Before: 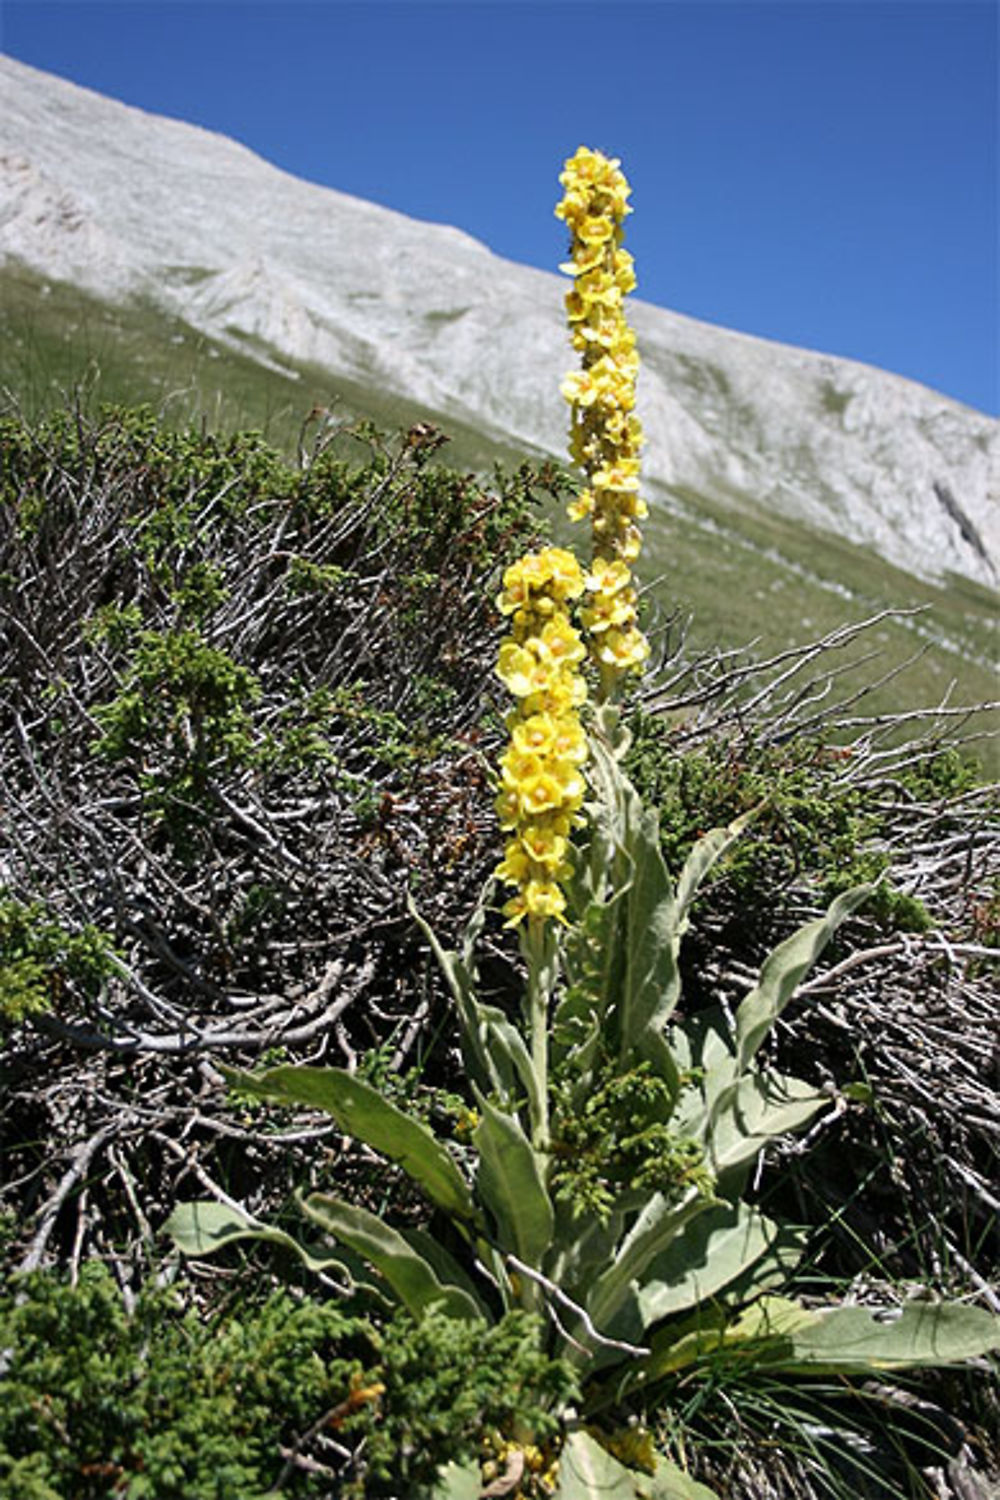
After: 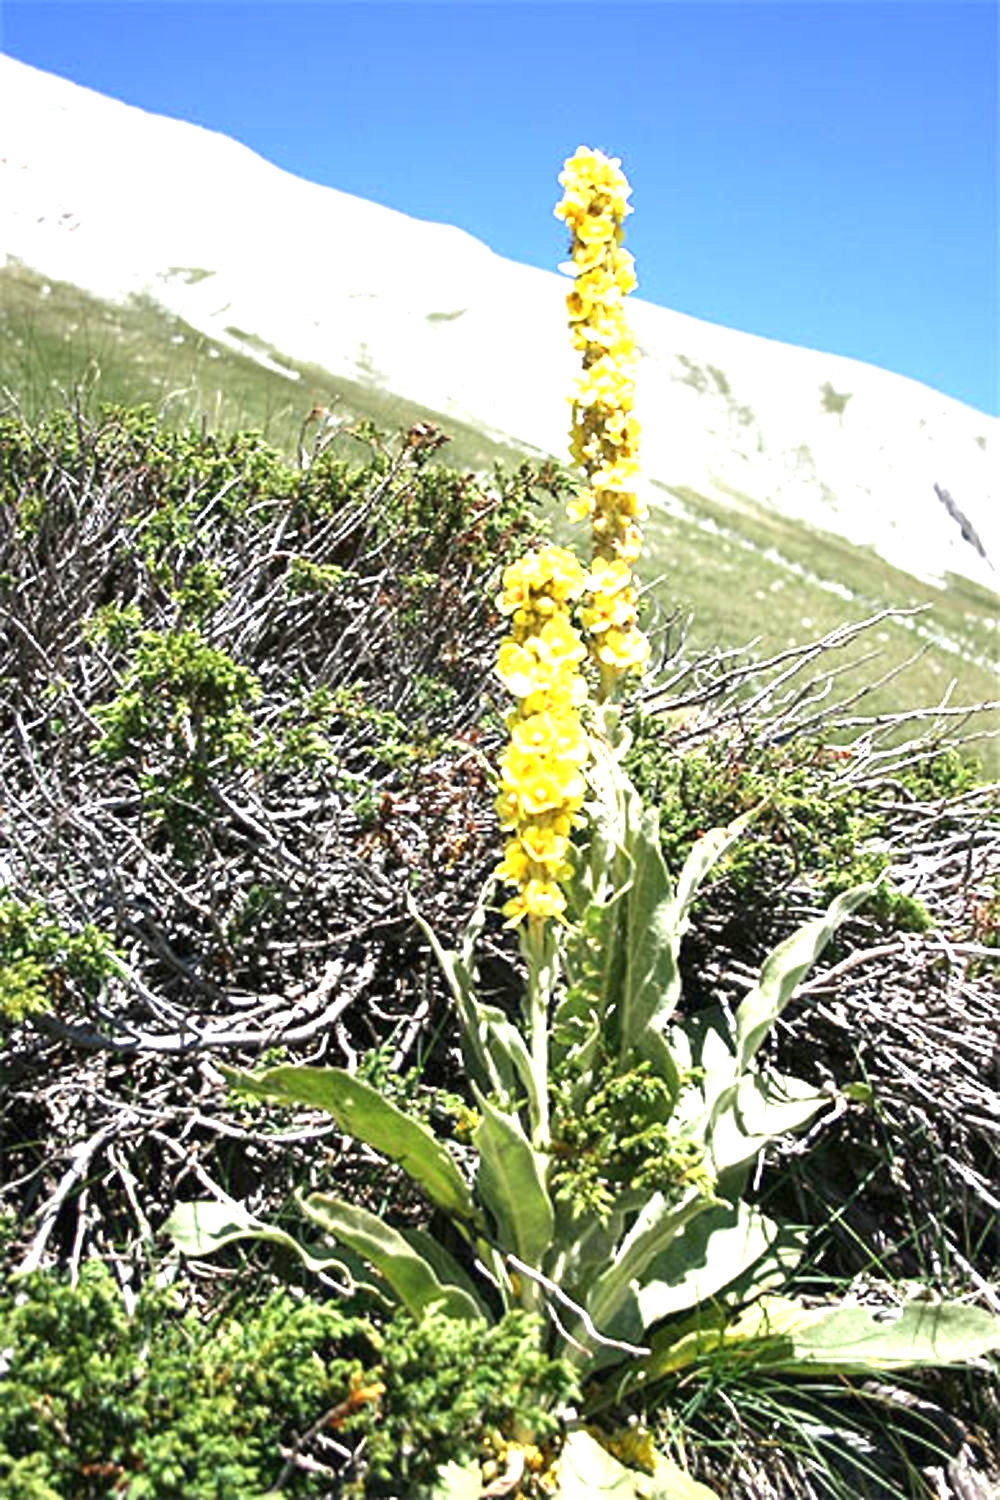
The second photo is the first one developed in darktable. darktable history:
exposure: black level correction 0, exposure 1.515 EV, compensate highlight preservation false
